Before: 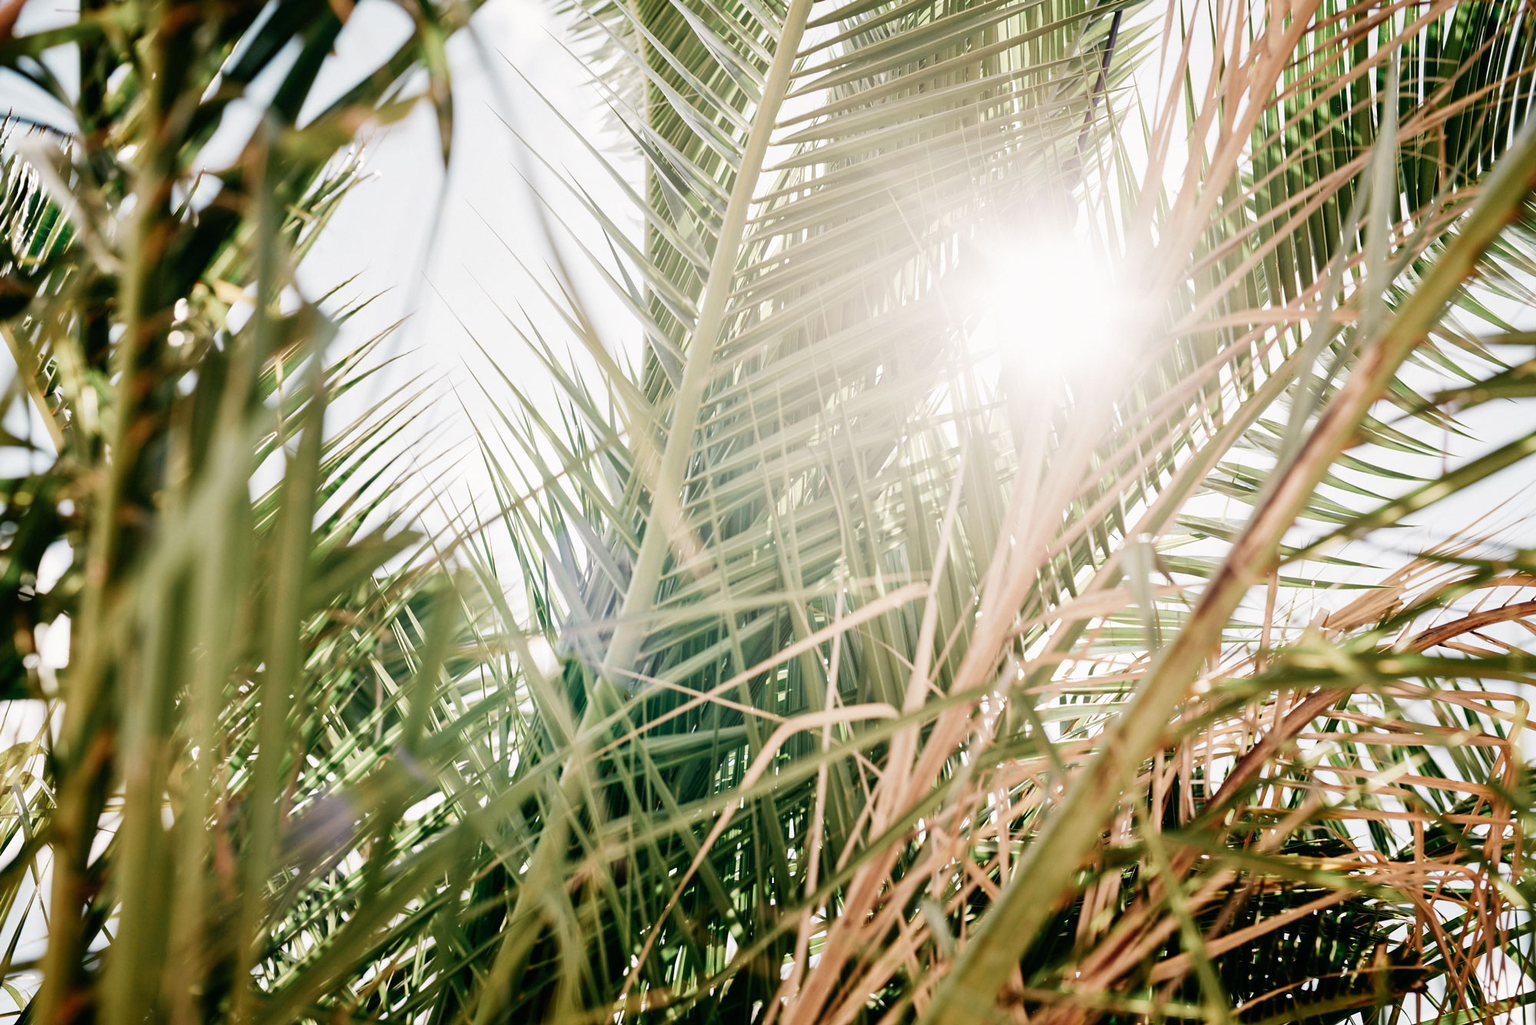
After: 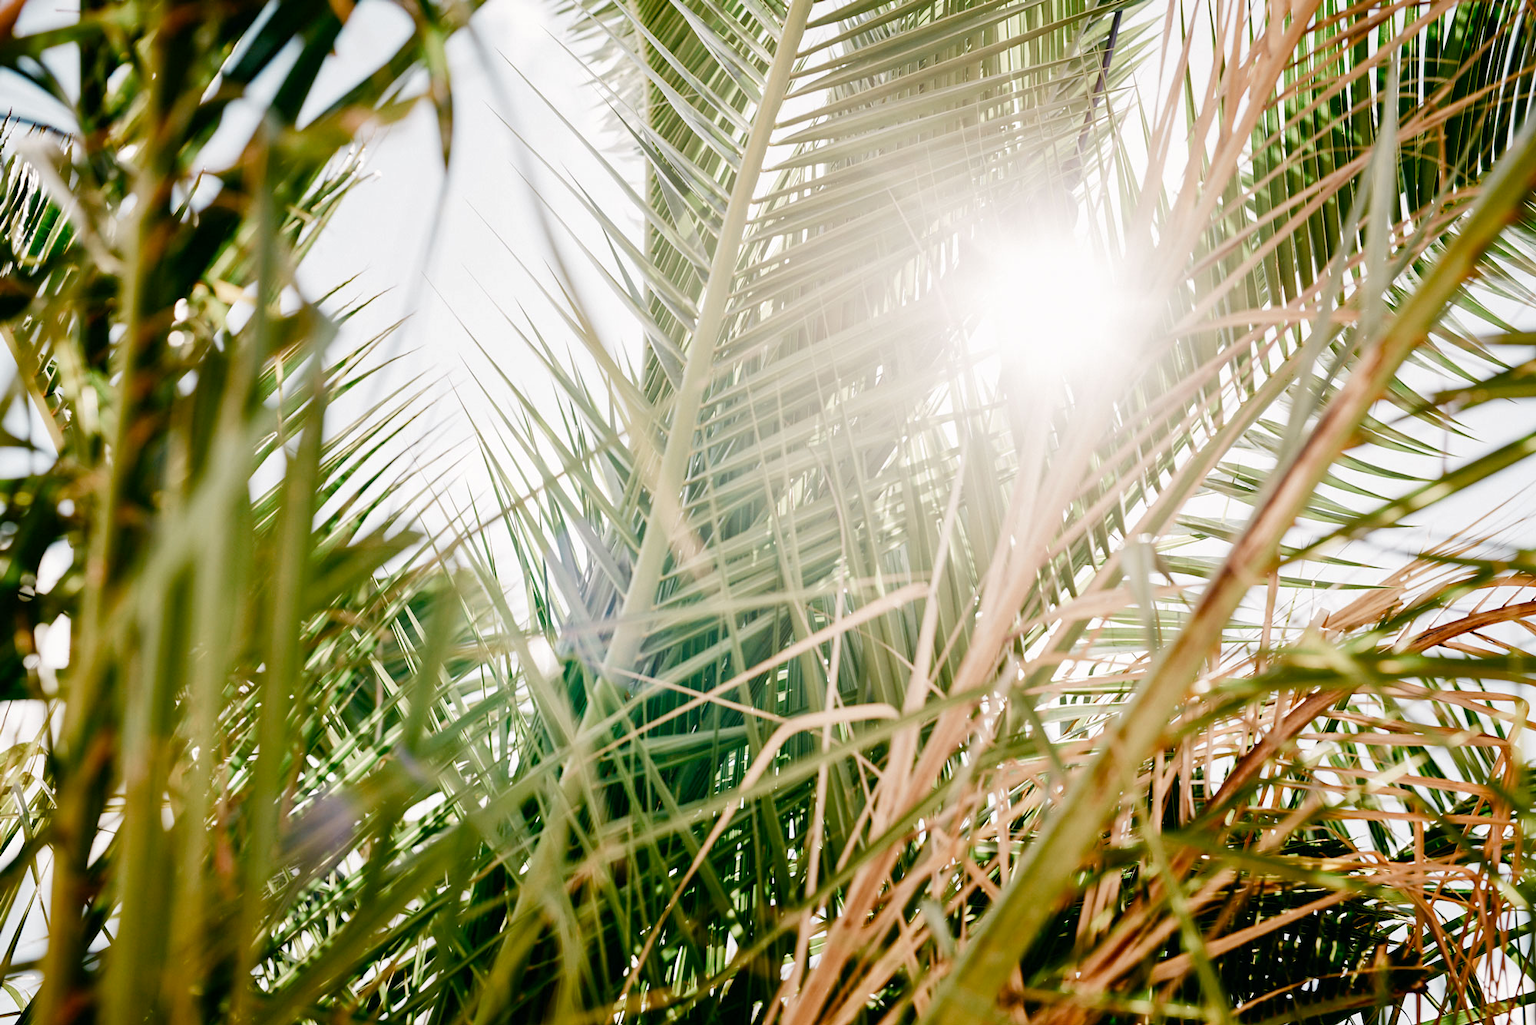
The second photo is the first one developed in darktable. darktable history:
tone equalizer: edges refinement/feathering 500, mask exposure compensation -1.57 EV, preserve details no
color balance rgb: perceptual saturation grading › global saturation 20%, perceptual saturation grading › highlights -25.465%, perceptual saturation grading › shadows 50.065%
